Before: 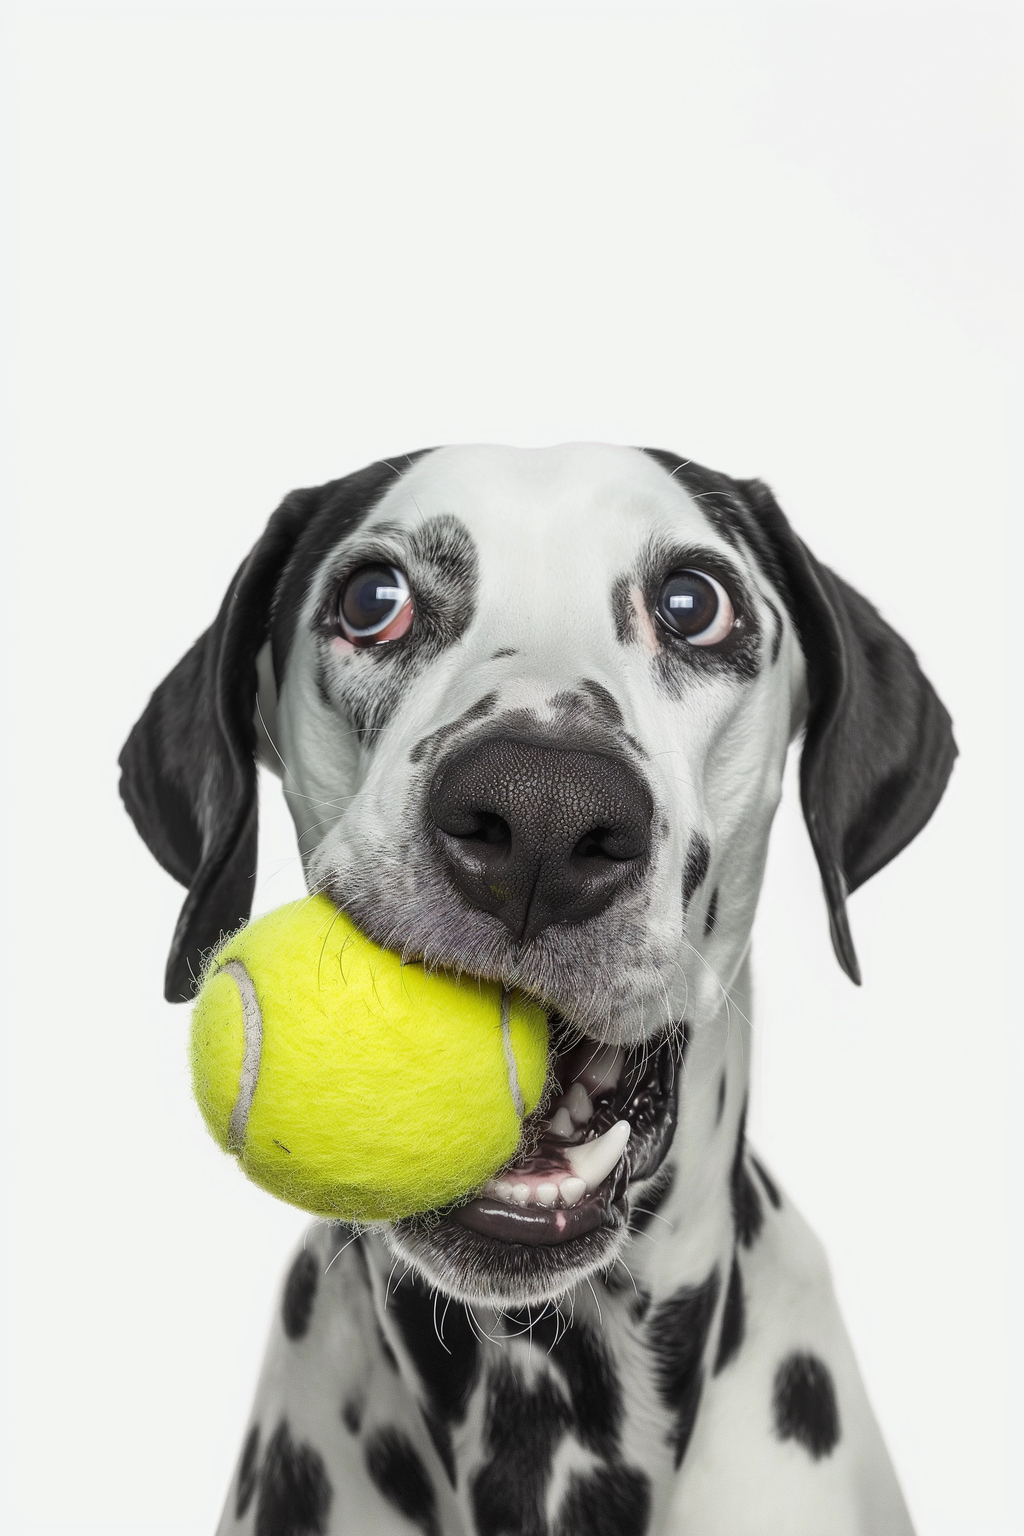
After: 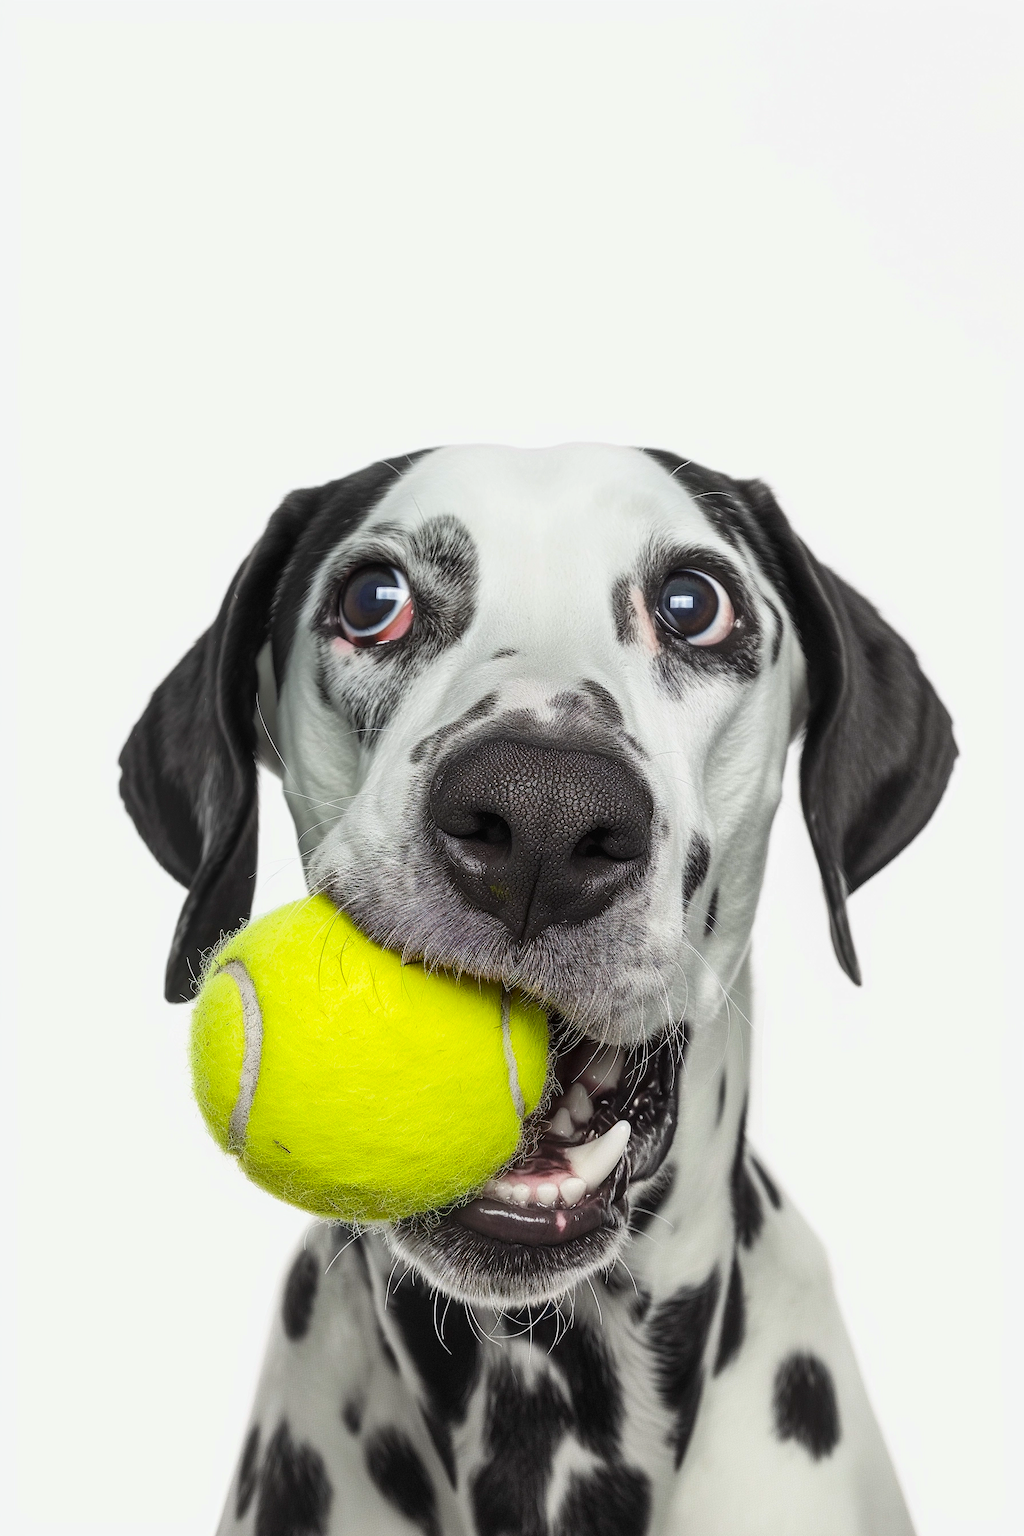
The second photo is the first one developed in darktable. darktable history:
contrast brightness saturation: contrast 0.086, saturation 0.284
